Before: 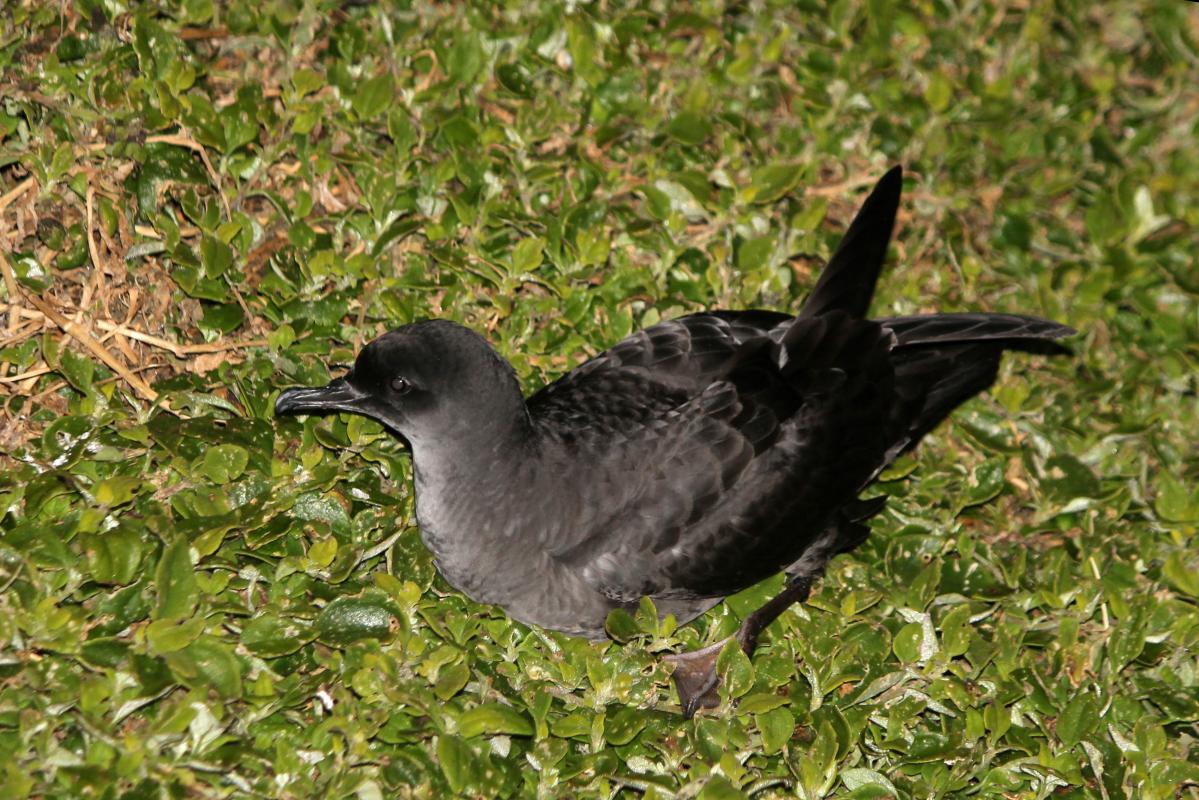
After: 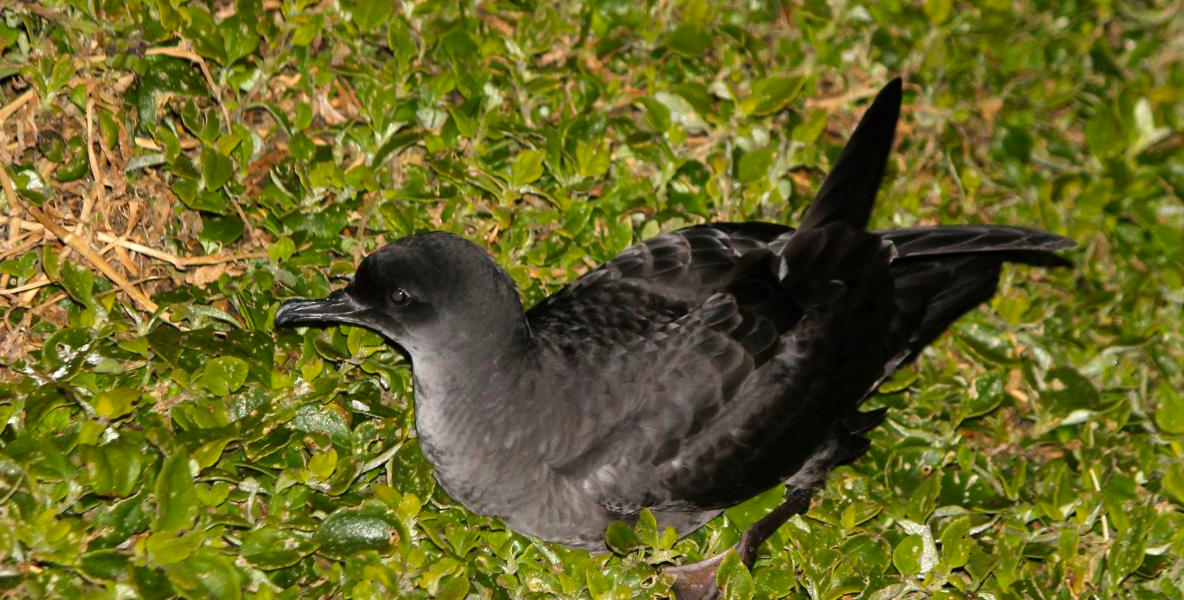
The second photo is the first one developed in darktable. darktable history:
color balance rgb: perceptual saturation grading › global saturation 18.151%
crop: top 11.031%, bottom 13.921%
